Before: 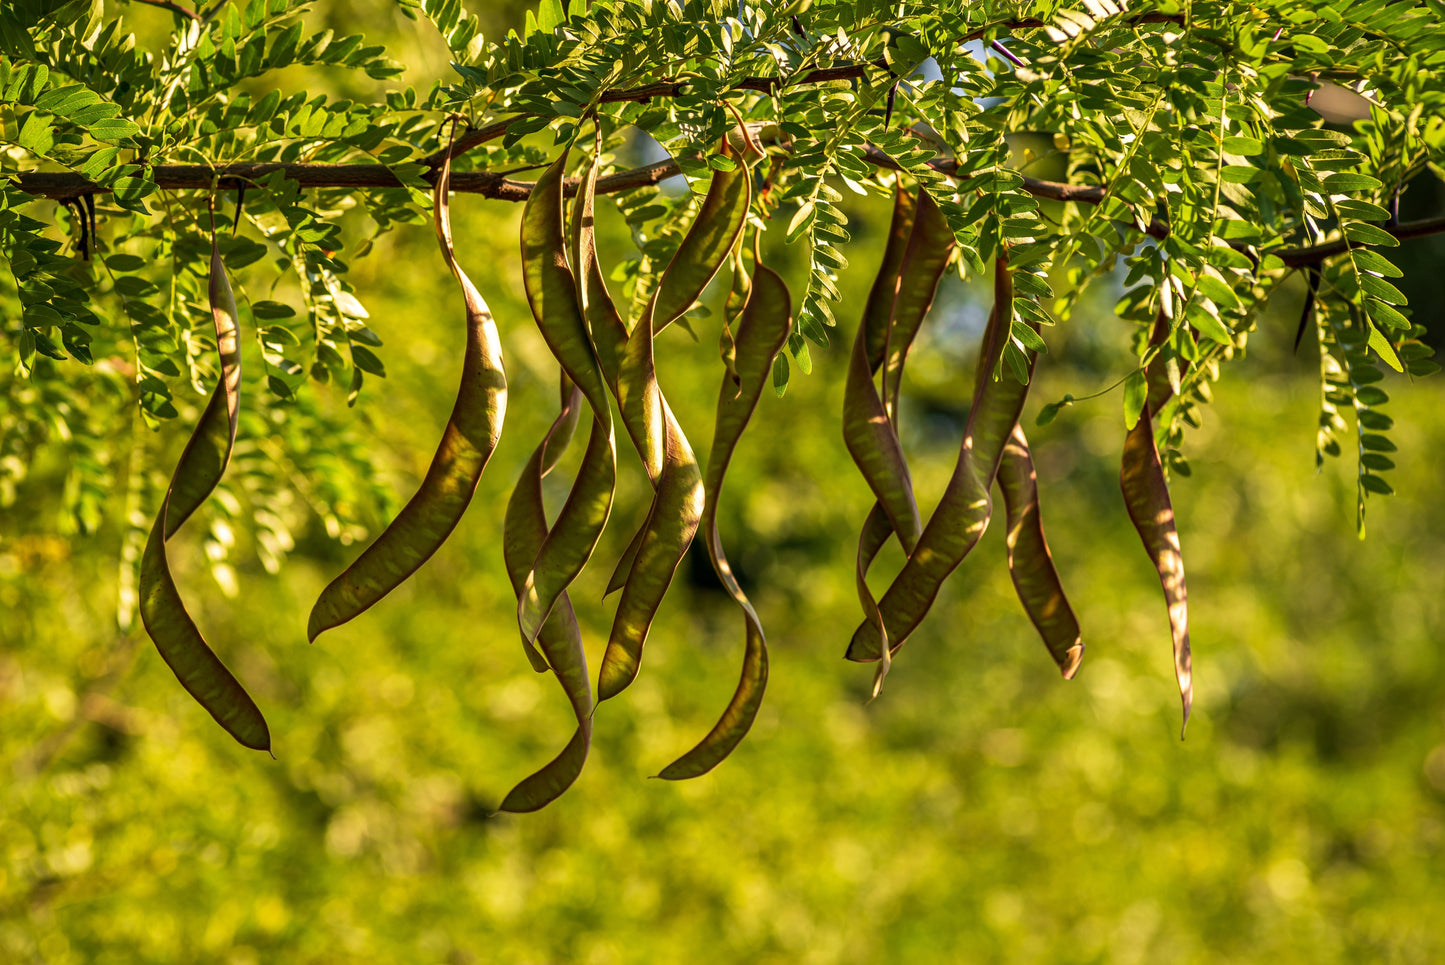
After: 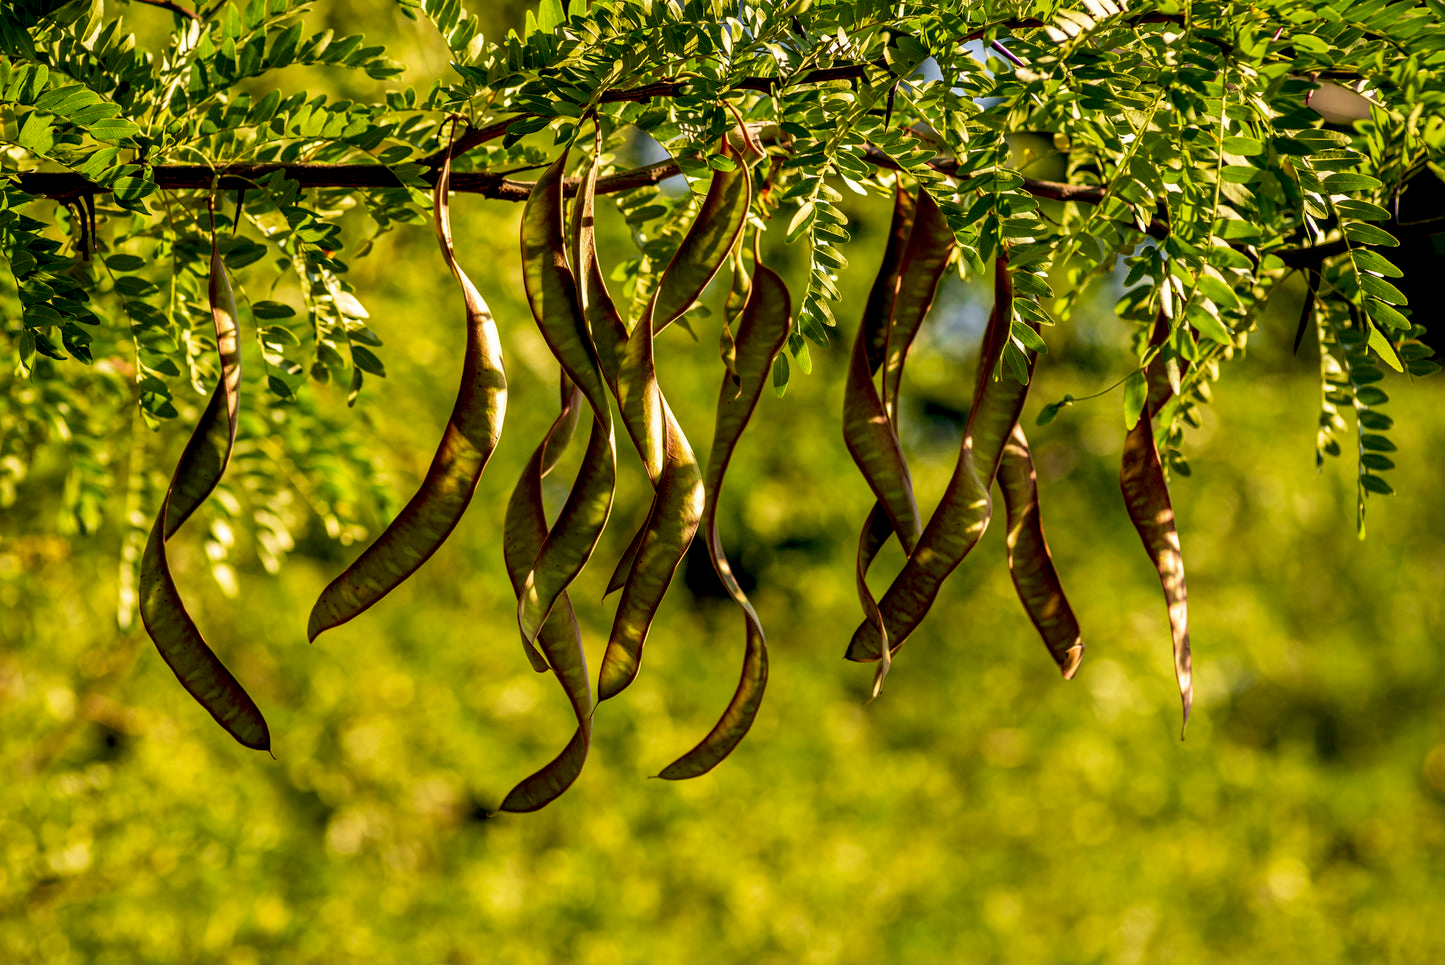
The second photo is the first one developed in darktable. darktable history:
exposure: black level correction 0.017, exposure -0.009 EV, compensate highlight preservation false
